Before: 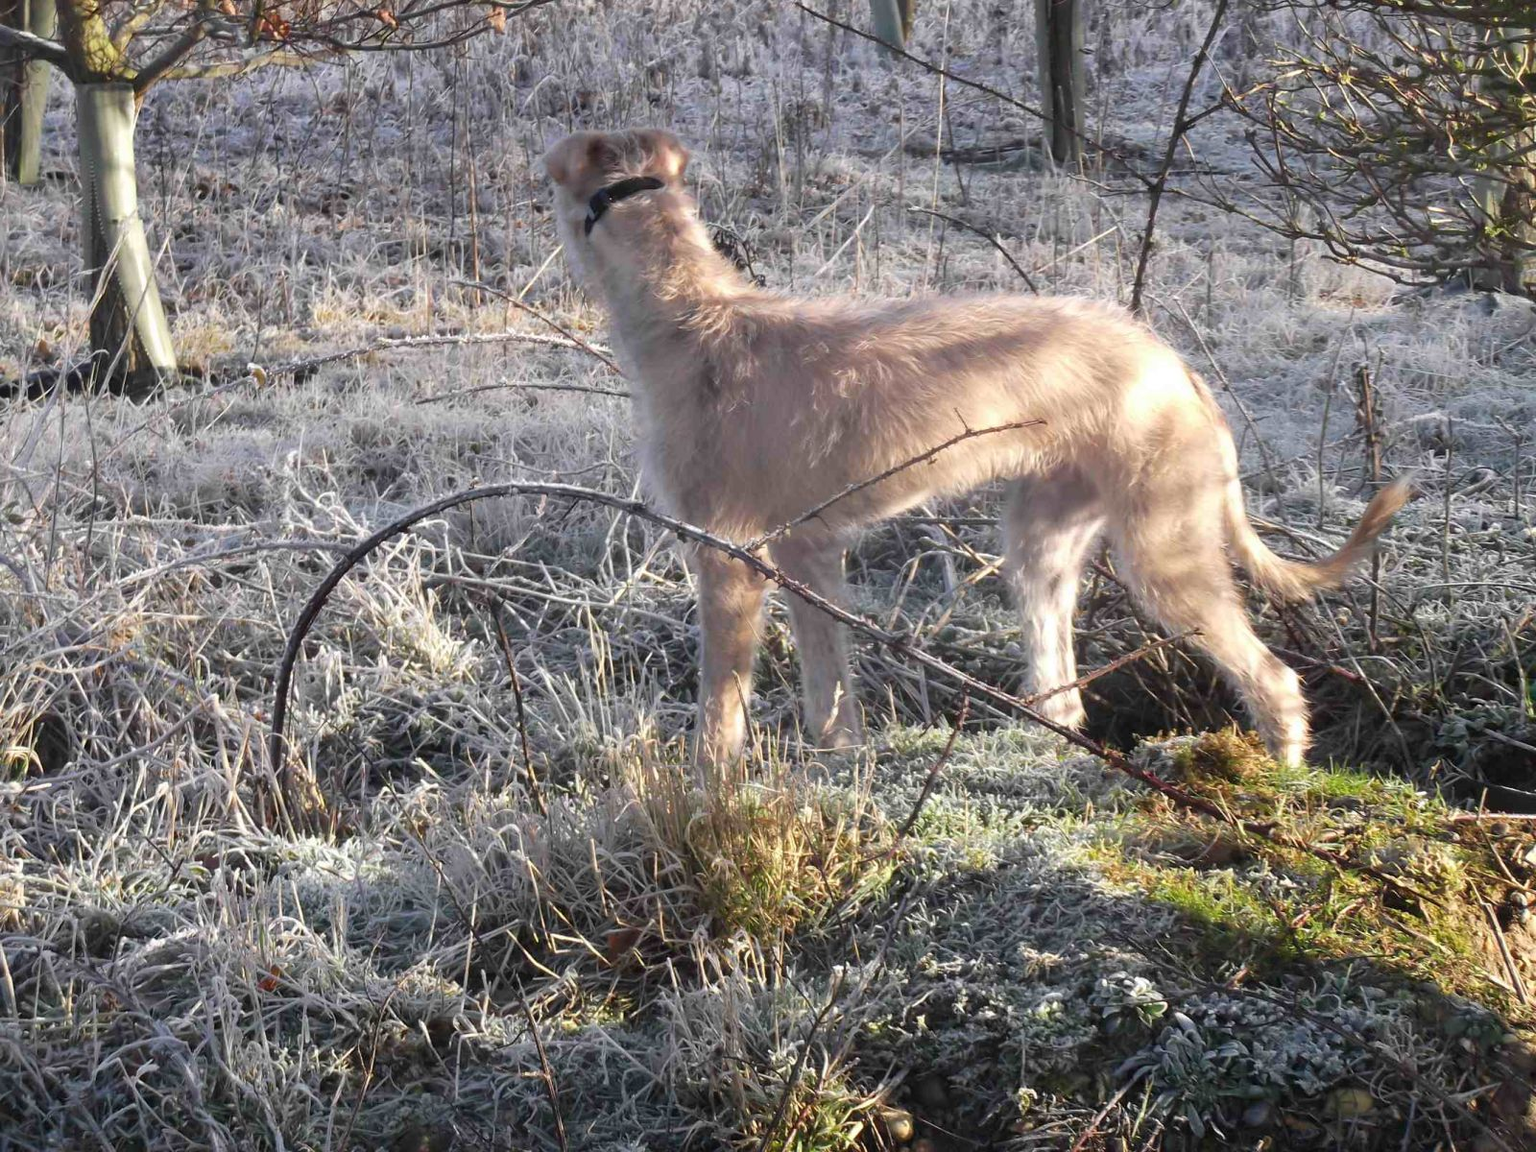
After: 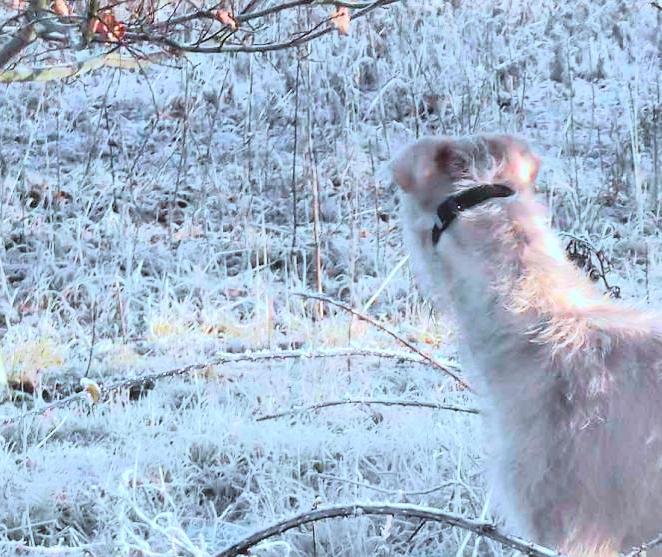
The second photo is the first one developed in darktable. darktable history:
crop and rotate: left 11.11%, top 0.081%, right 47.497%, bottom 53.448%
contrast brightness saturation: contrast 0.03, brightness 0.068, saturation 0.129
sharpen: radius 1.012, threshold 1.089
color correction: highlights a* -10.58, highlights b* -18.75
tone curve: curves: ch0 [(0, 0.032) (0.094, 0.08) (0.265, 0.208) (0.41, 0.417) (0.498, 0.496) (0.638, 0.673) (0.819, 0.841) (0.96, 0.899)]; ch1 [(0, 0) (0.161, 0.092) (0.37, 0.302) (0.417, 0.434) (0.495, 0.498) (0.576, 0.589) (0.725, 0.765) (1, 1)]; ch2 [(0, 0) (0.352, 0.403) (0.45, 0.469) (0.521, 0.515) (0.59, 0.579) (1, 1)], color space Lab, independent channels, preserve colors none
exposure: exposure 0.762 EV, compensate exposure bias true, compensate highlight preservation false
